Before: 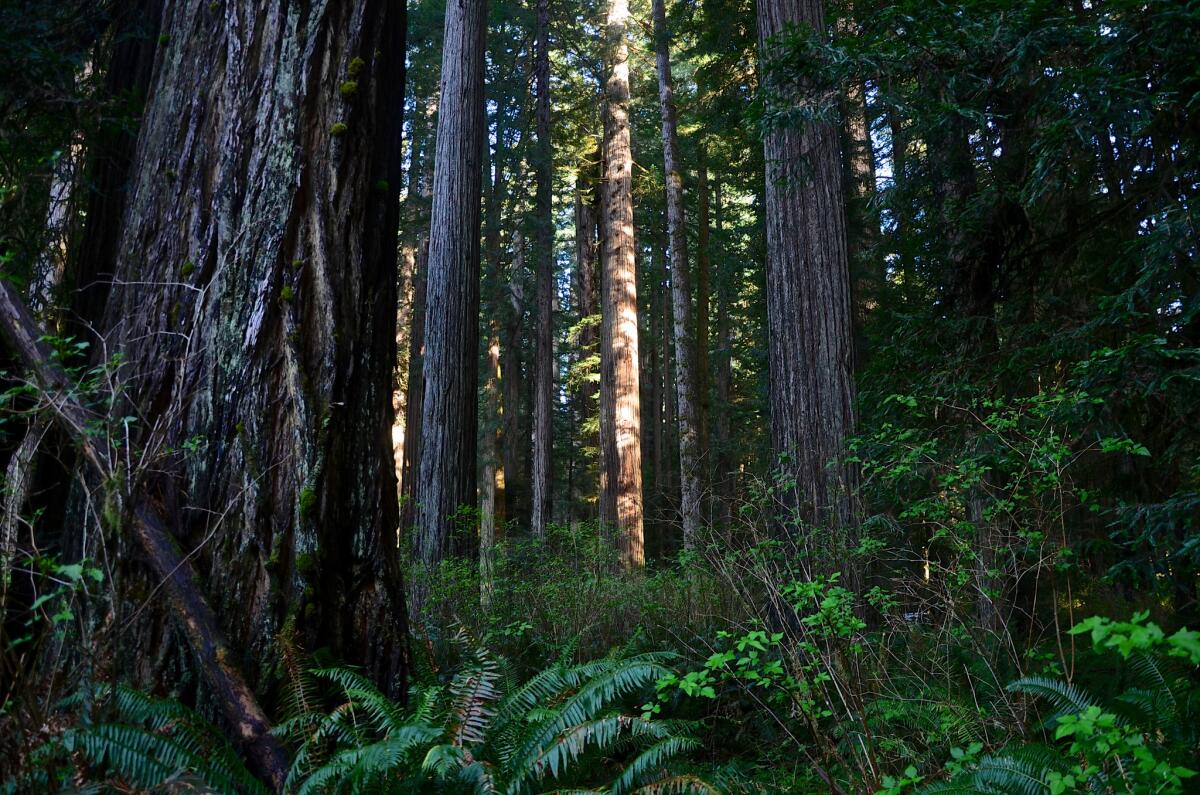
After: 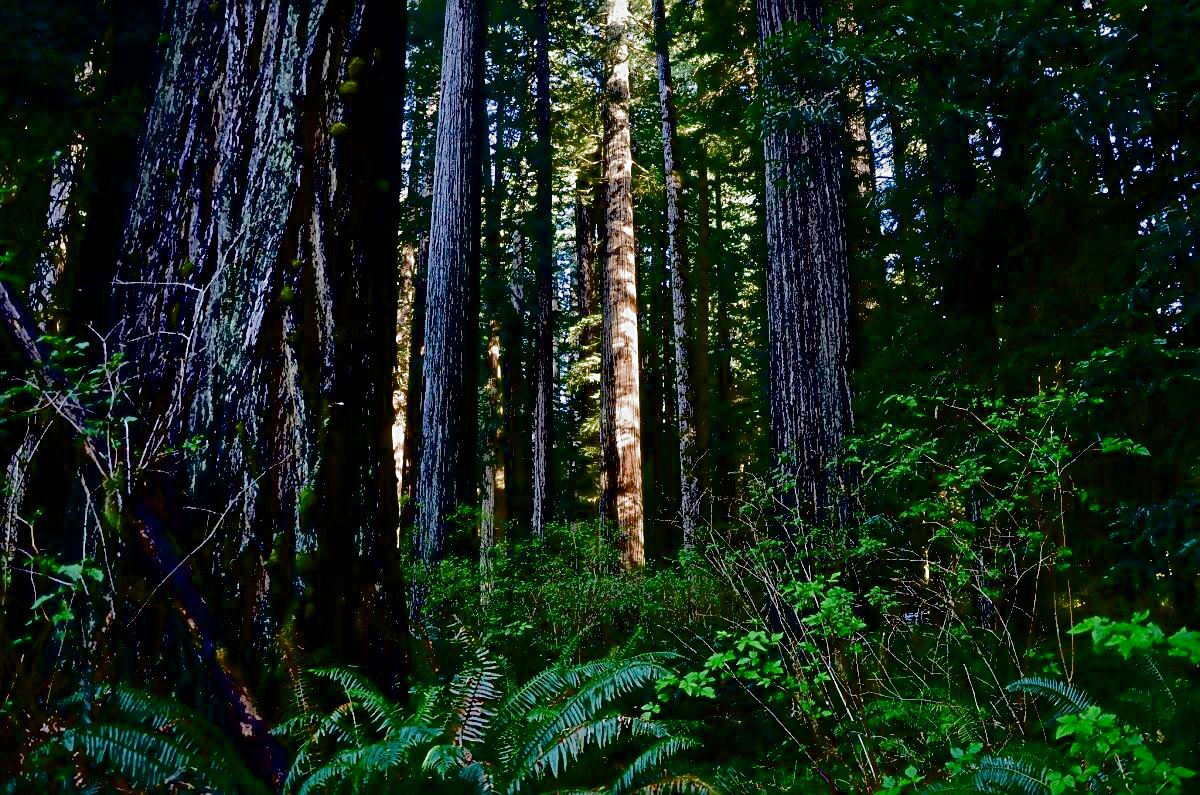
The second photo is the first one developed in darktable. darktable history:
sharpen: on, module defaults
shadows and highlights: shadows 40, highlights -60
exposure: black level correction 0.04, exposure 0.5 EV, compensate highlight preservation false
filmic rgb: middle gray luminance 21.73%, black relative exposure -14 EV, white relative exposure 2.96 EV, threshold 6 EV, target black luminance 0%, hardness 8.81, latitude 59.69%, contrast 1.208, highlights saturation mix 5%, shadows ↔ highlights balance 41.6%, add noise in highlights 0, color science v3 (2019), use custom middle-gray values true, iterations of high-quality reconstruction 0, contrast in highlights soft, enable highlight reconstruction true
